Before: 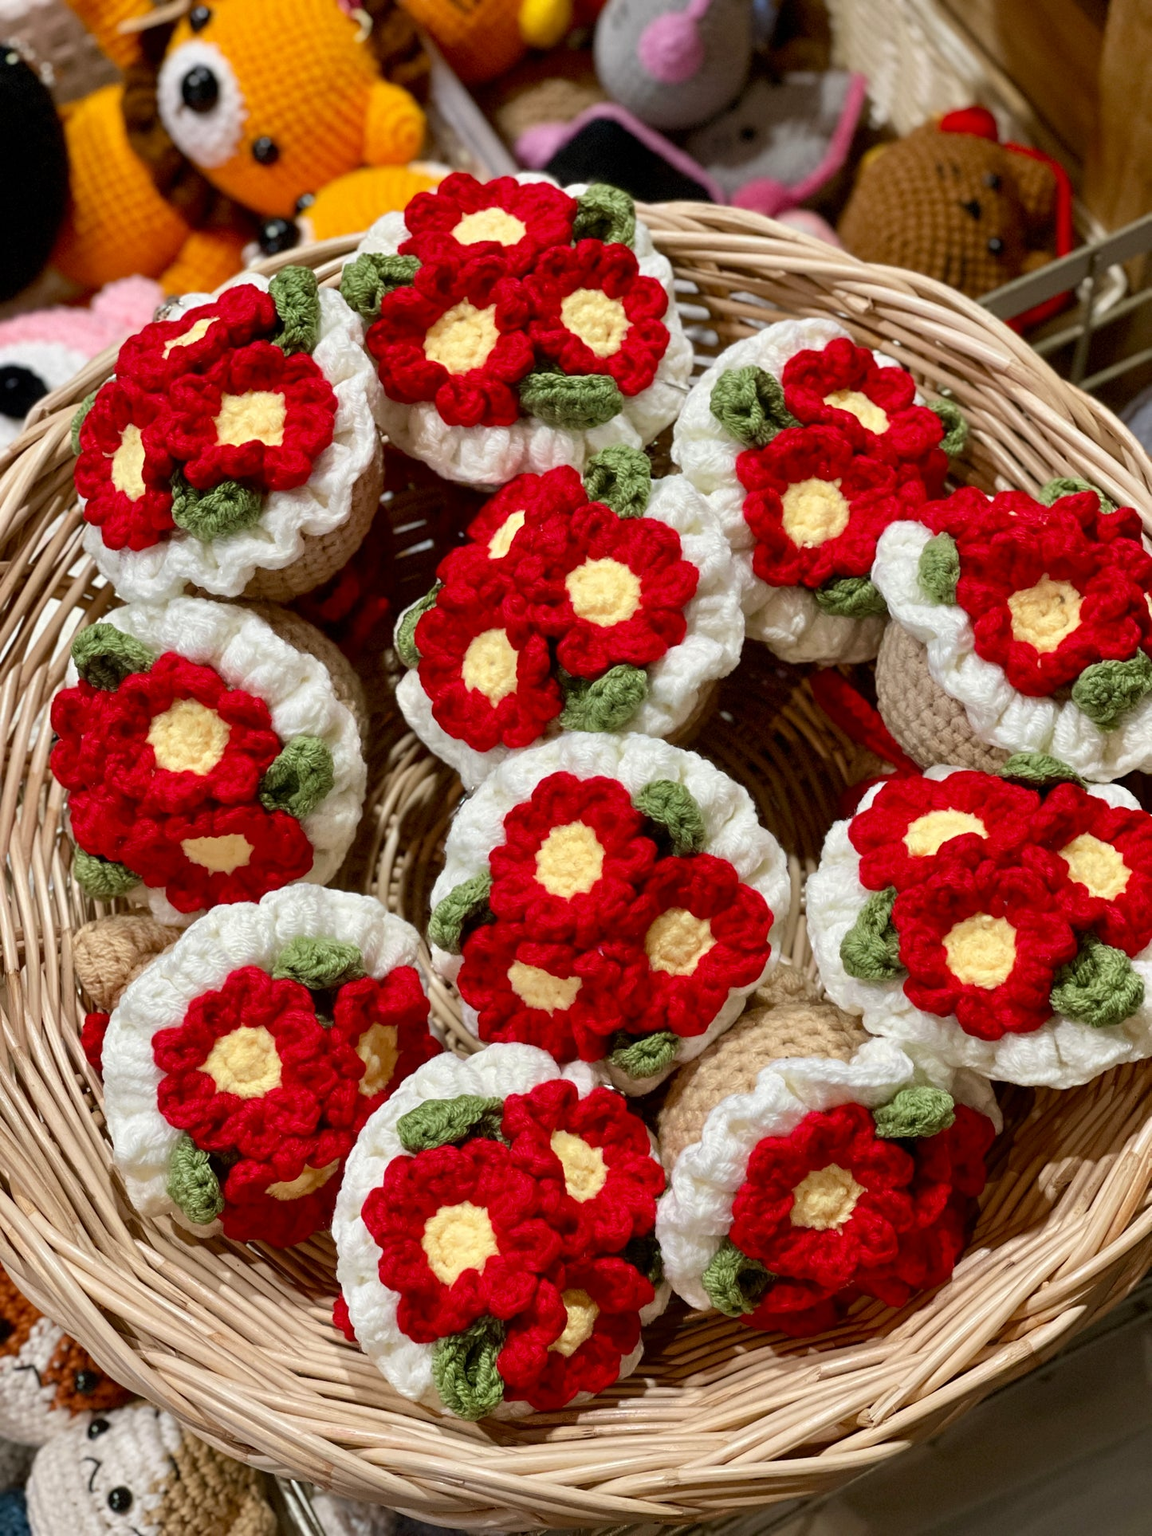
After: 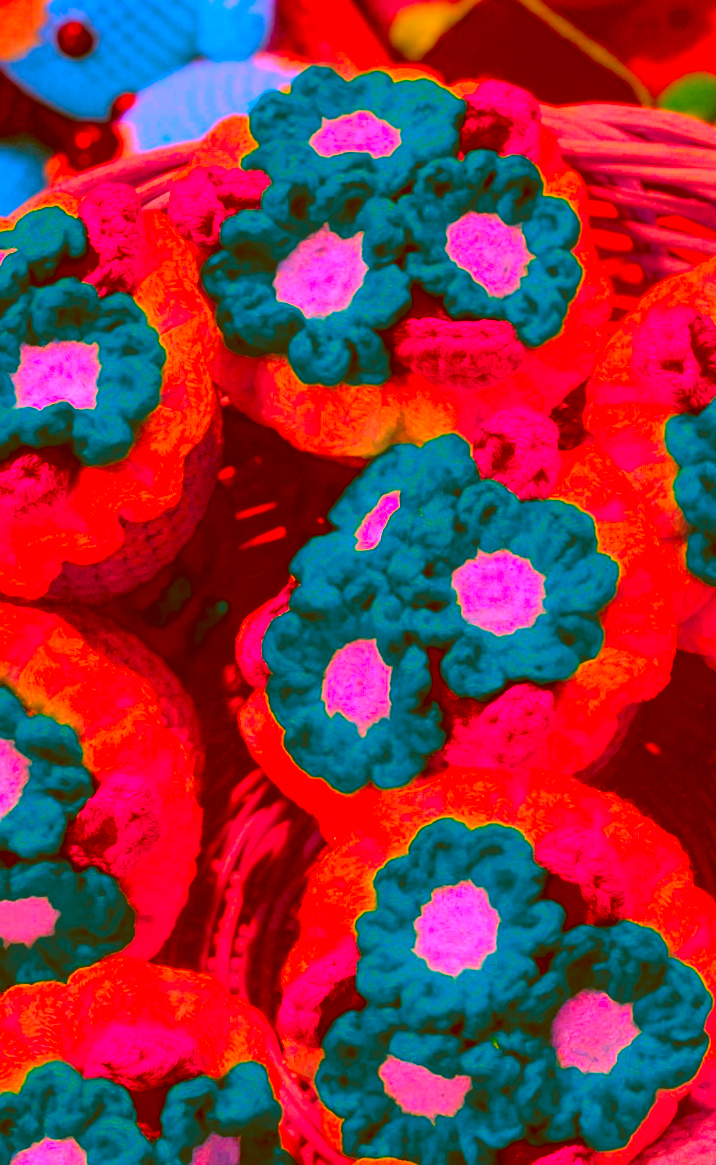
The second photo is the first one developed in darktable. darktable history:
color correction: highlights a* -39.54, highlights b* -39.61, shadows a* -39.24, shadows b* -39.64, saturation -2.99
crop: left 17.864%, top 7.798%, right 32.549%, bottom 31.712%
